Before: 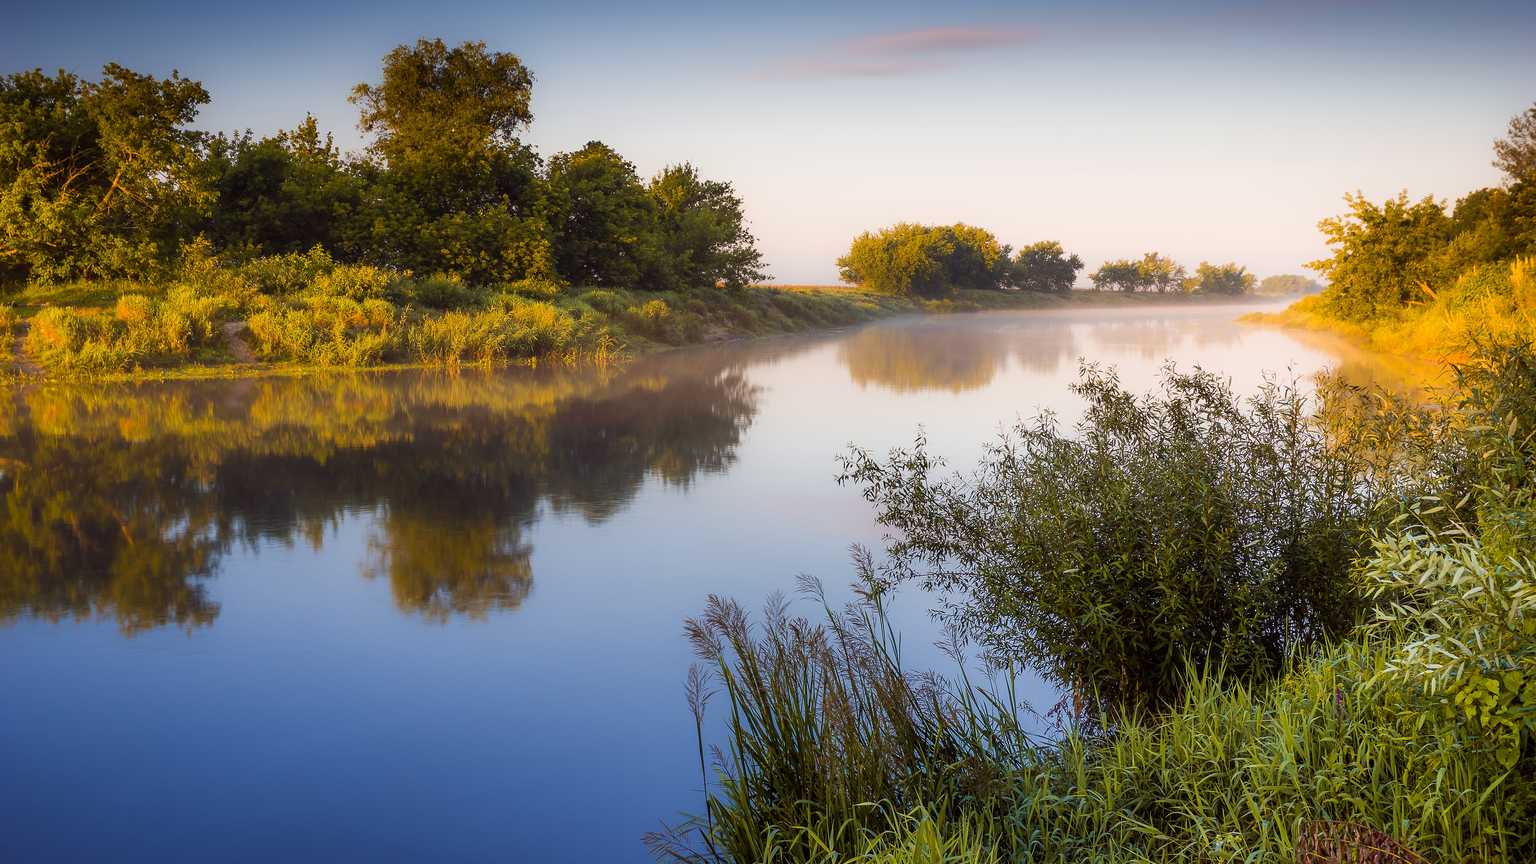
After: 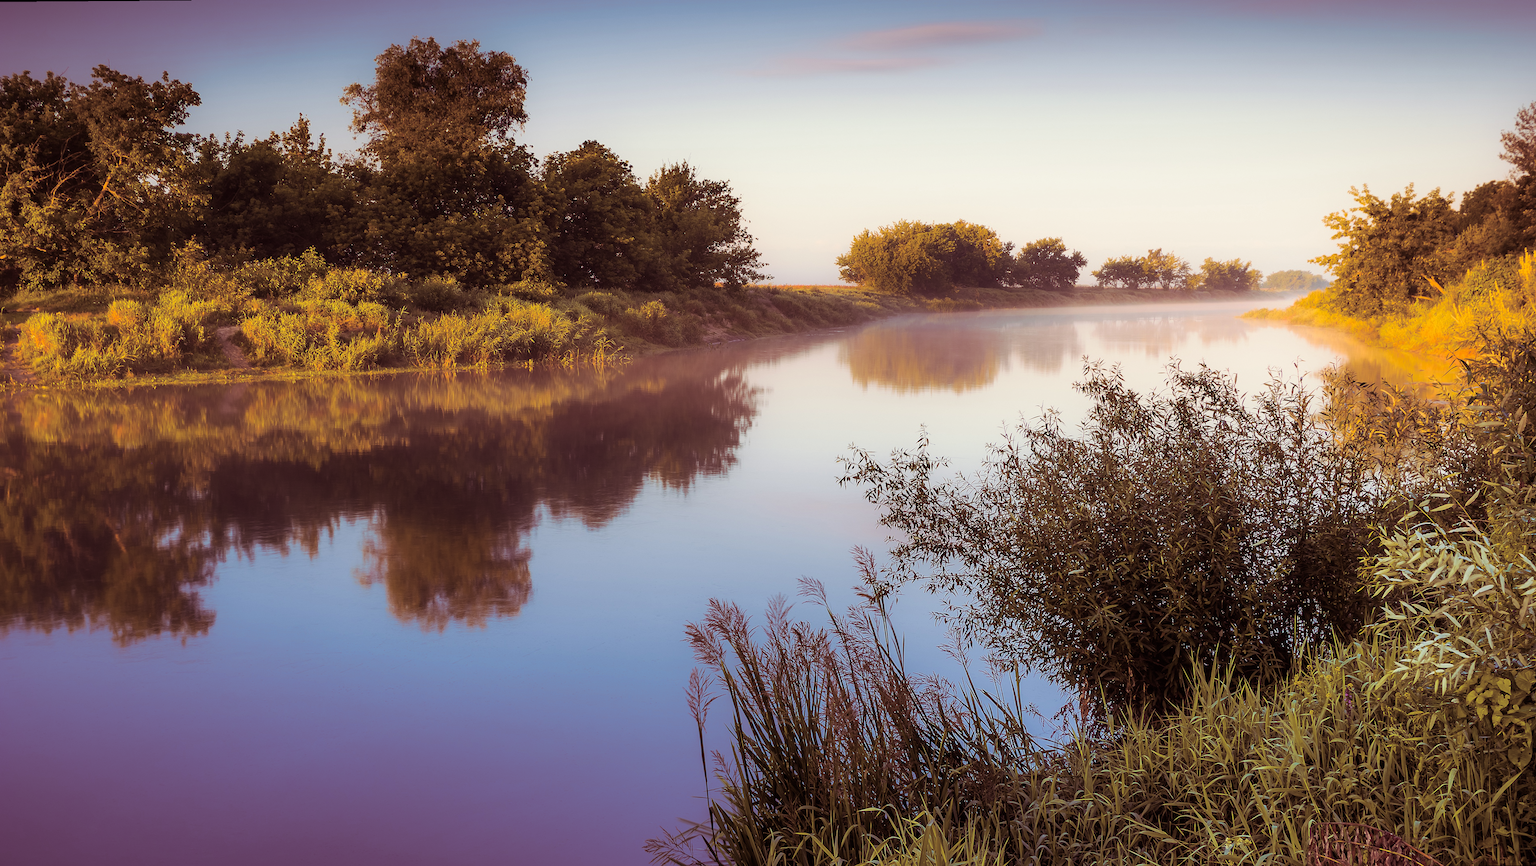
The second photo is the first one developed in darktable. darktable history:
rotate and perspective: rotation -0.45°, automatic cropping original format, crop left 0.008, crop right 0.992, crop top 0.012, crop bottom 0.988
split-toning: on, module defaults
